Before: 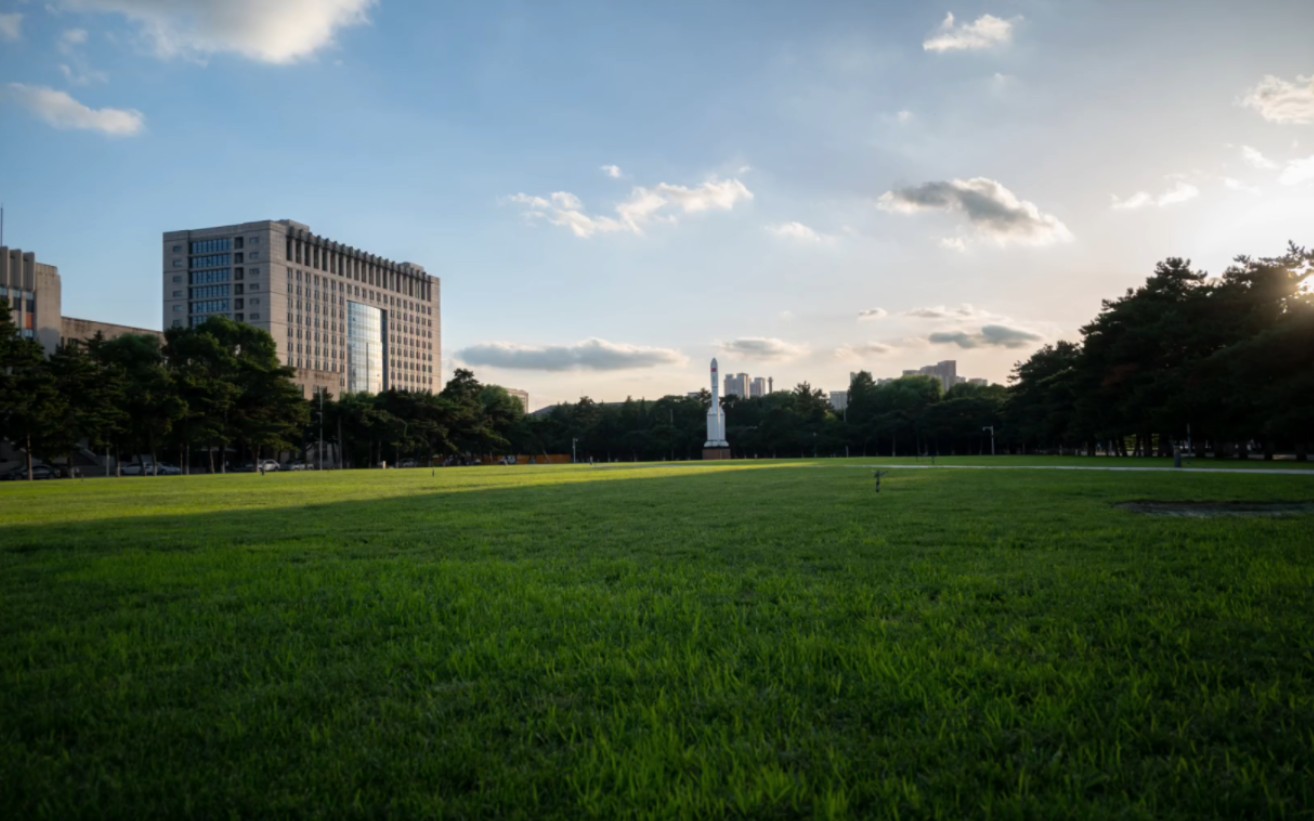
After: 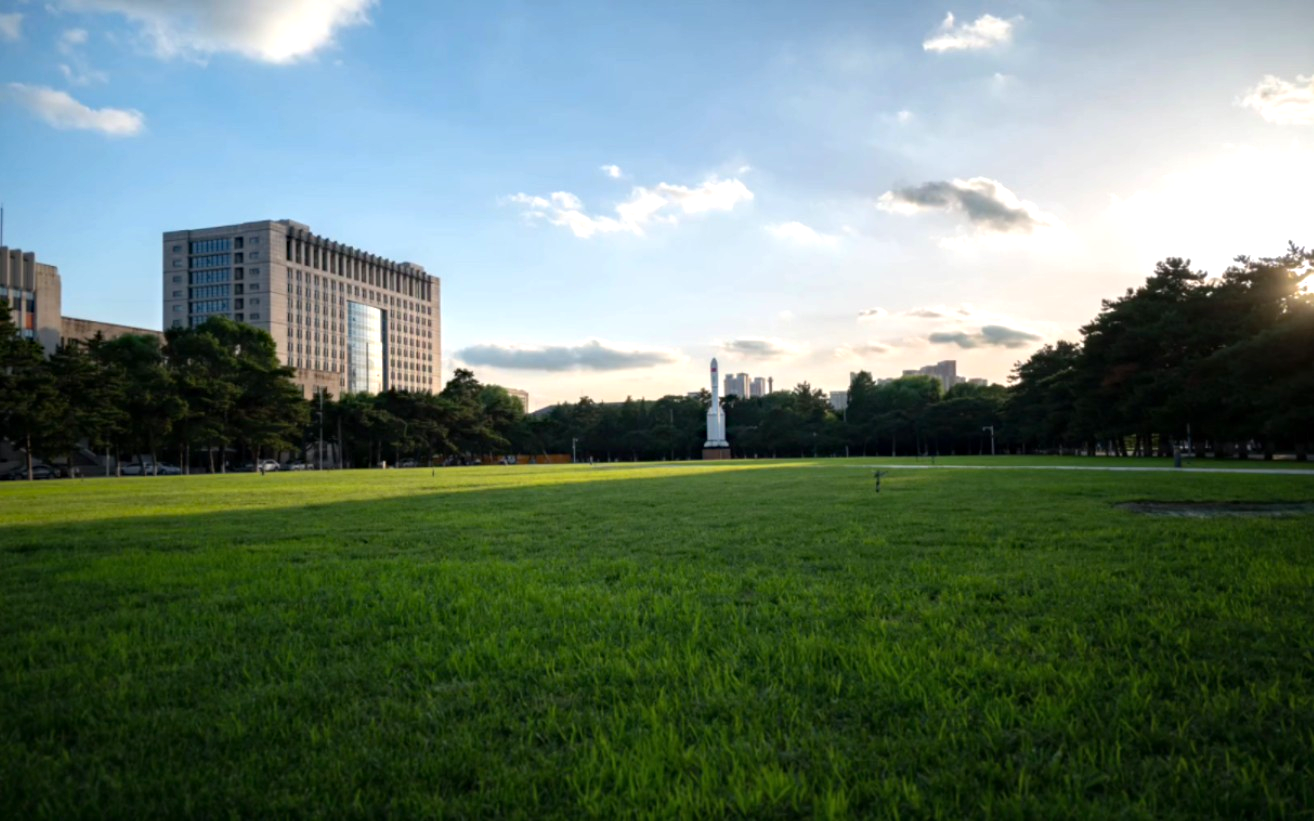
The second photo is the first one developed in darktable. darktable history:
haze removal: compatibility mode true, adaptive false
exposure: exposure 0.492 EV, compensate exposure bias true, compensate highlight preservation false
